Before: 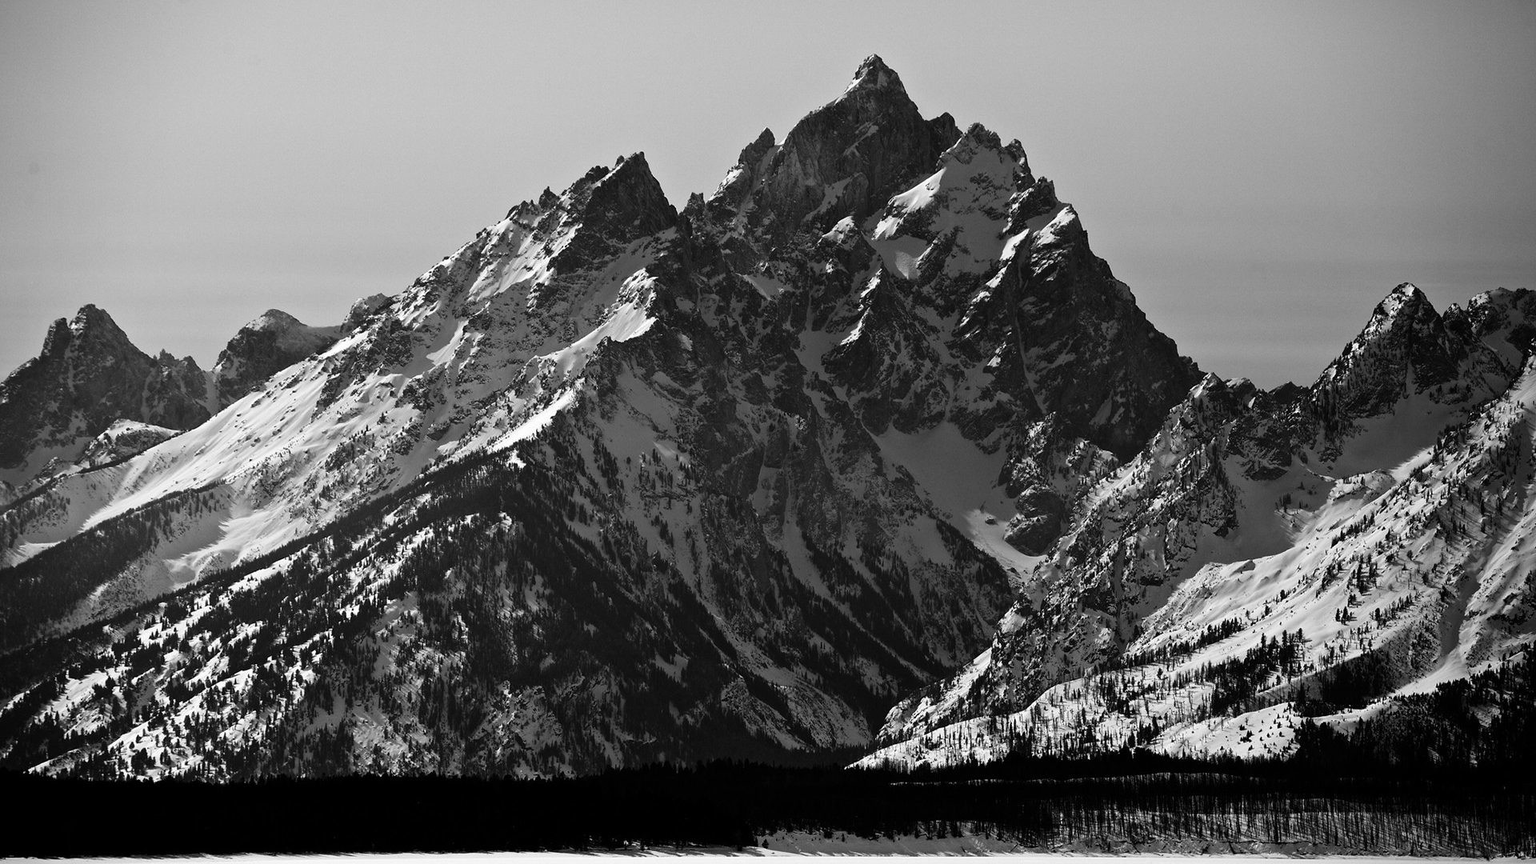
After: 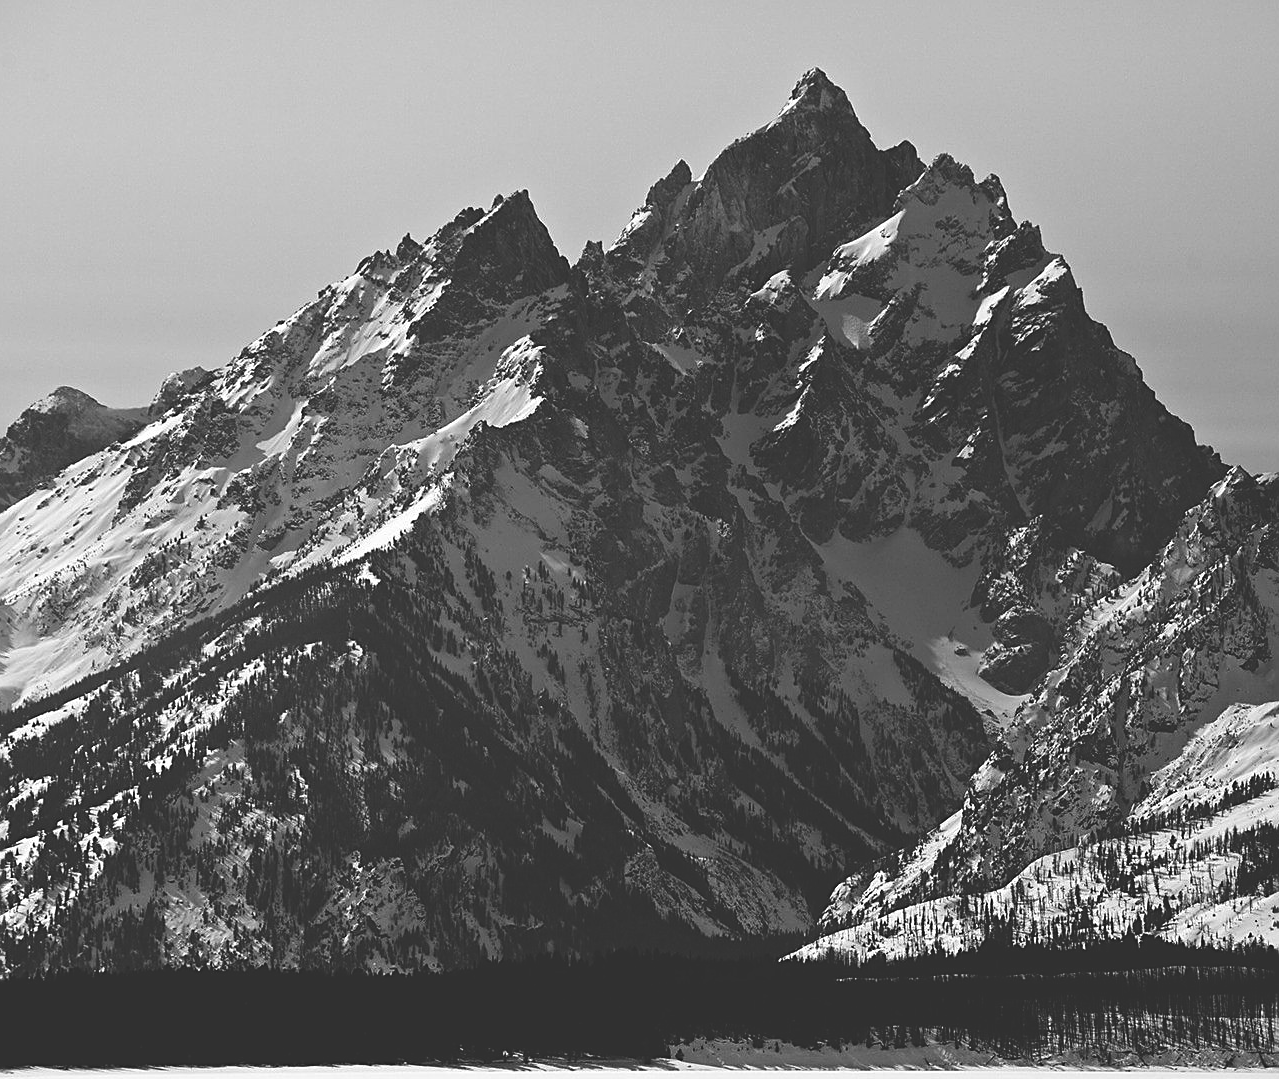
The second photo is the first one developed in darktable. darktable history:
exposure: black level correction -0.03, compensate highlight preservation false
crop and rotate: left 14.436%, right 18.898%
sharpen: on, module defaults
